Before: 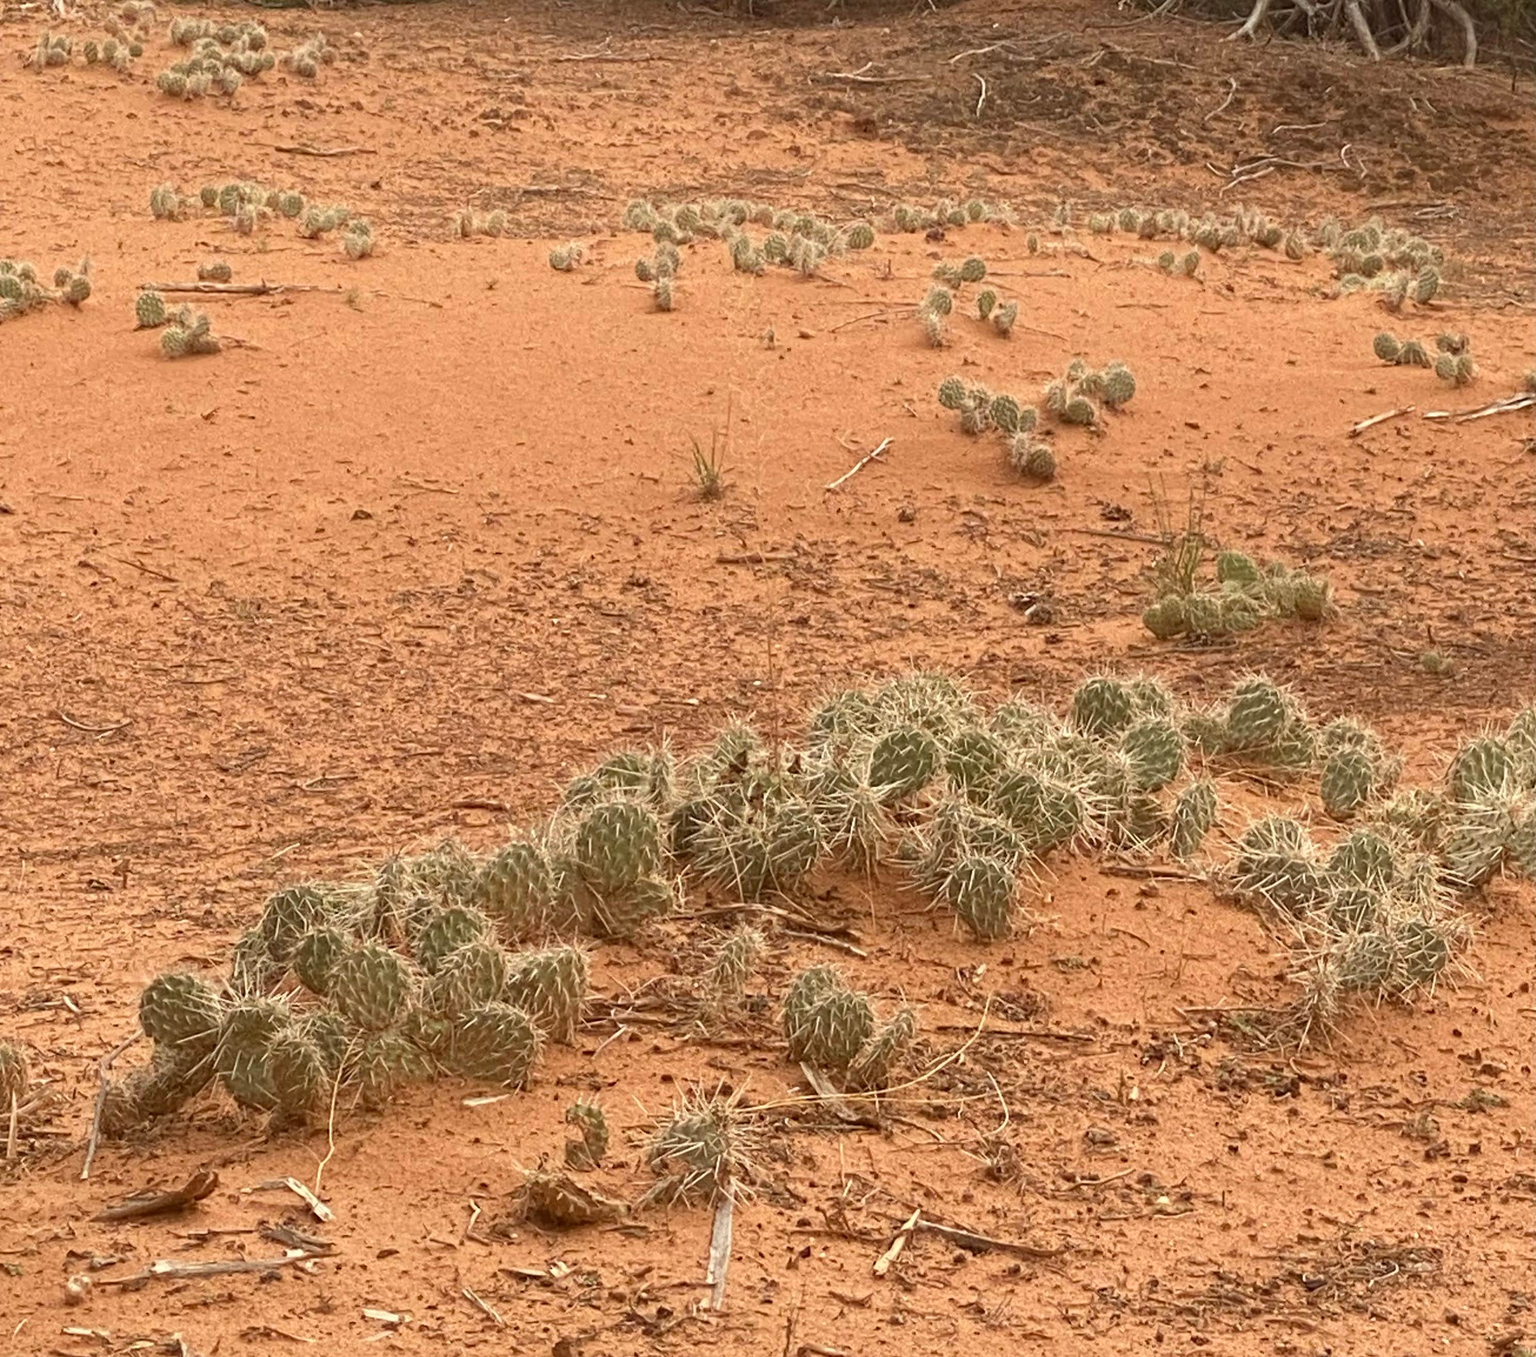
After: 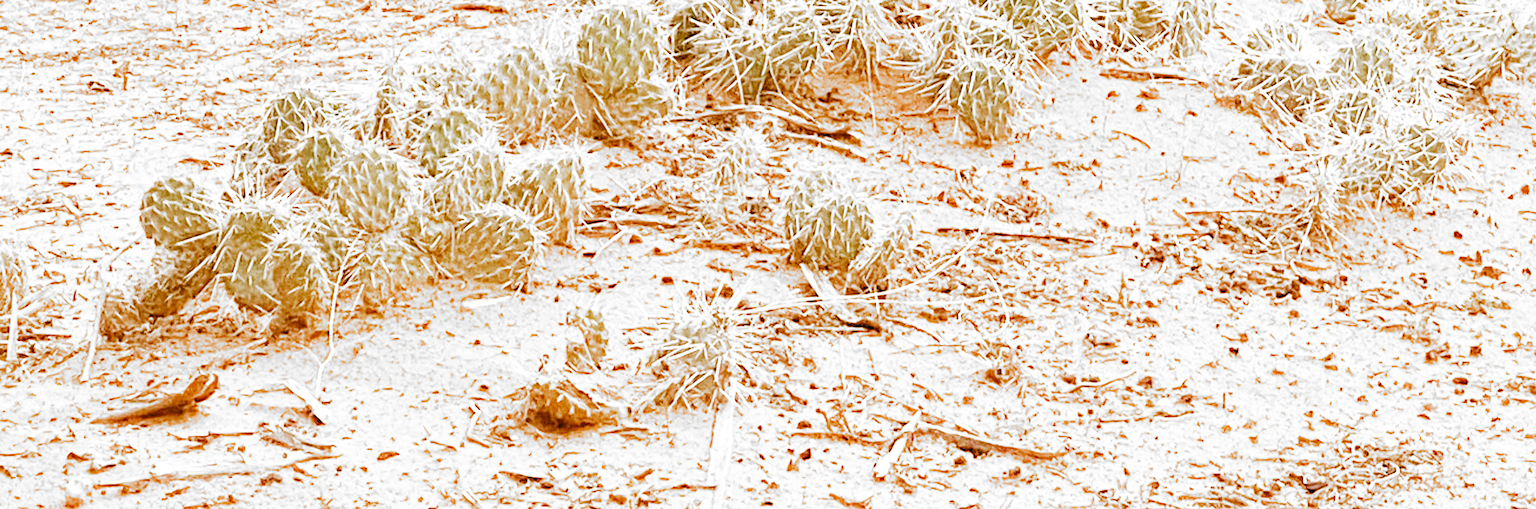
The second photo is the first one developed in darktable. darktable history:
exposure: exposure 1.993 EV, compensate highlight preservation false
filmic rgb: black relative exposure -5.05 EV, white relative exposure 3.96 EV, threshold 2.98 EV, hardness 2.9, contrast 1.296, highlights saturation mix -29.84%, add noise in highlights 0, preserve chrominance no, color science v3 (2019), use custom middle-gray values true, contrast in highlights soft, enable highlight reconstruction true
crop and rotate: top 58.874%, bottom 3.565%
